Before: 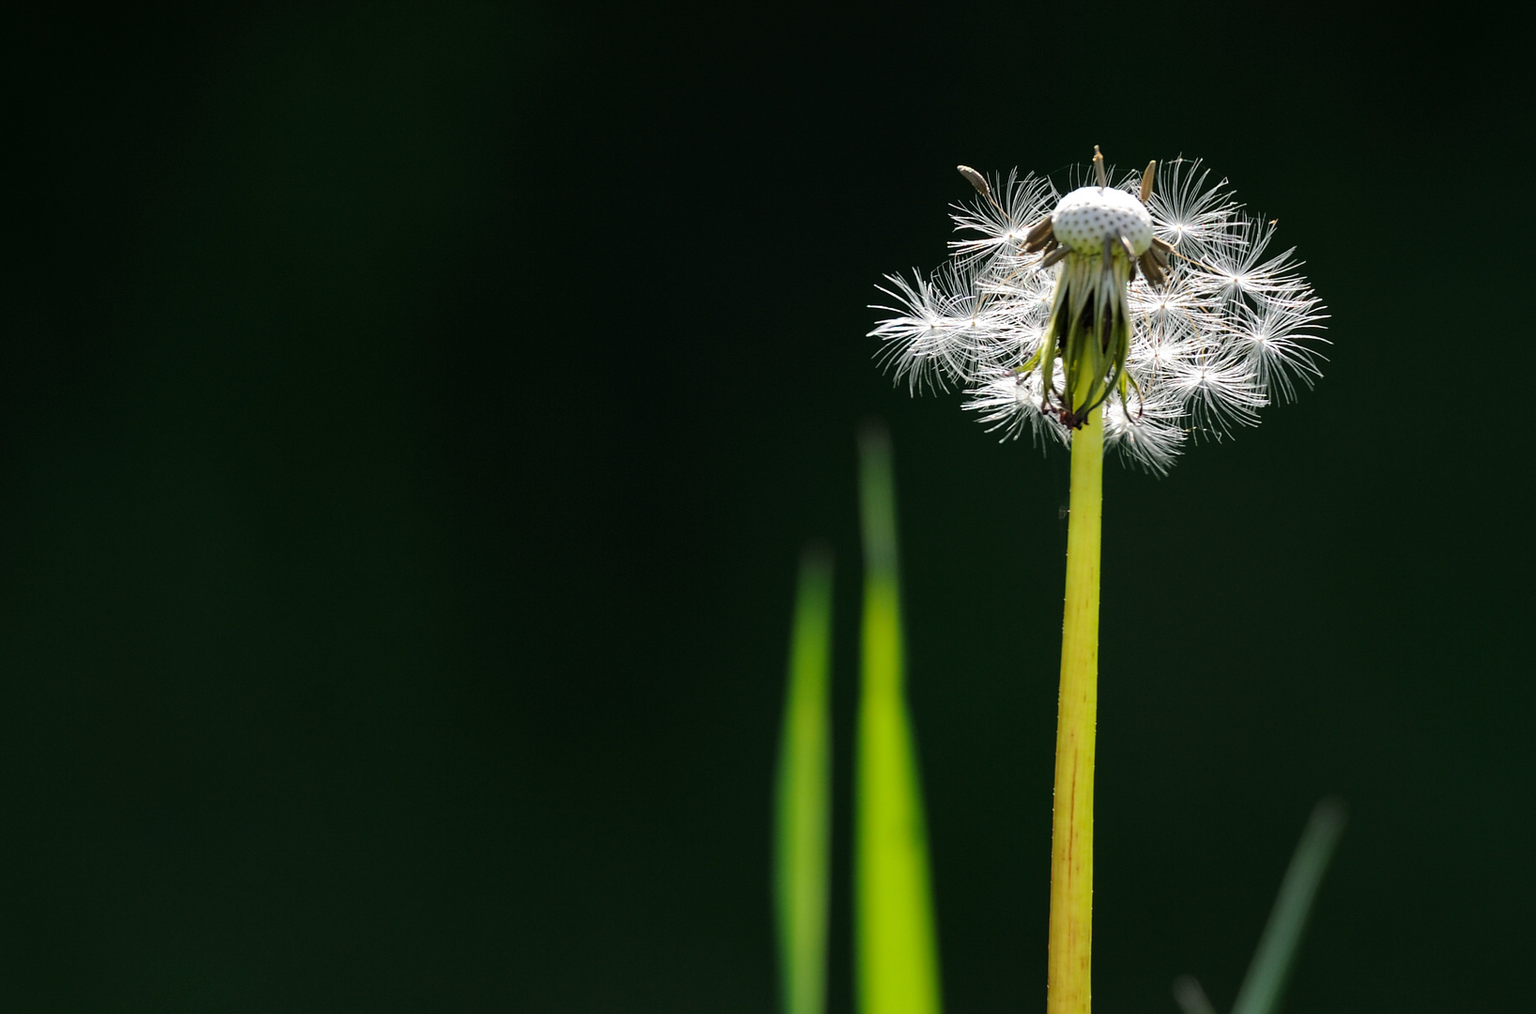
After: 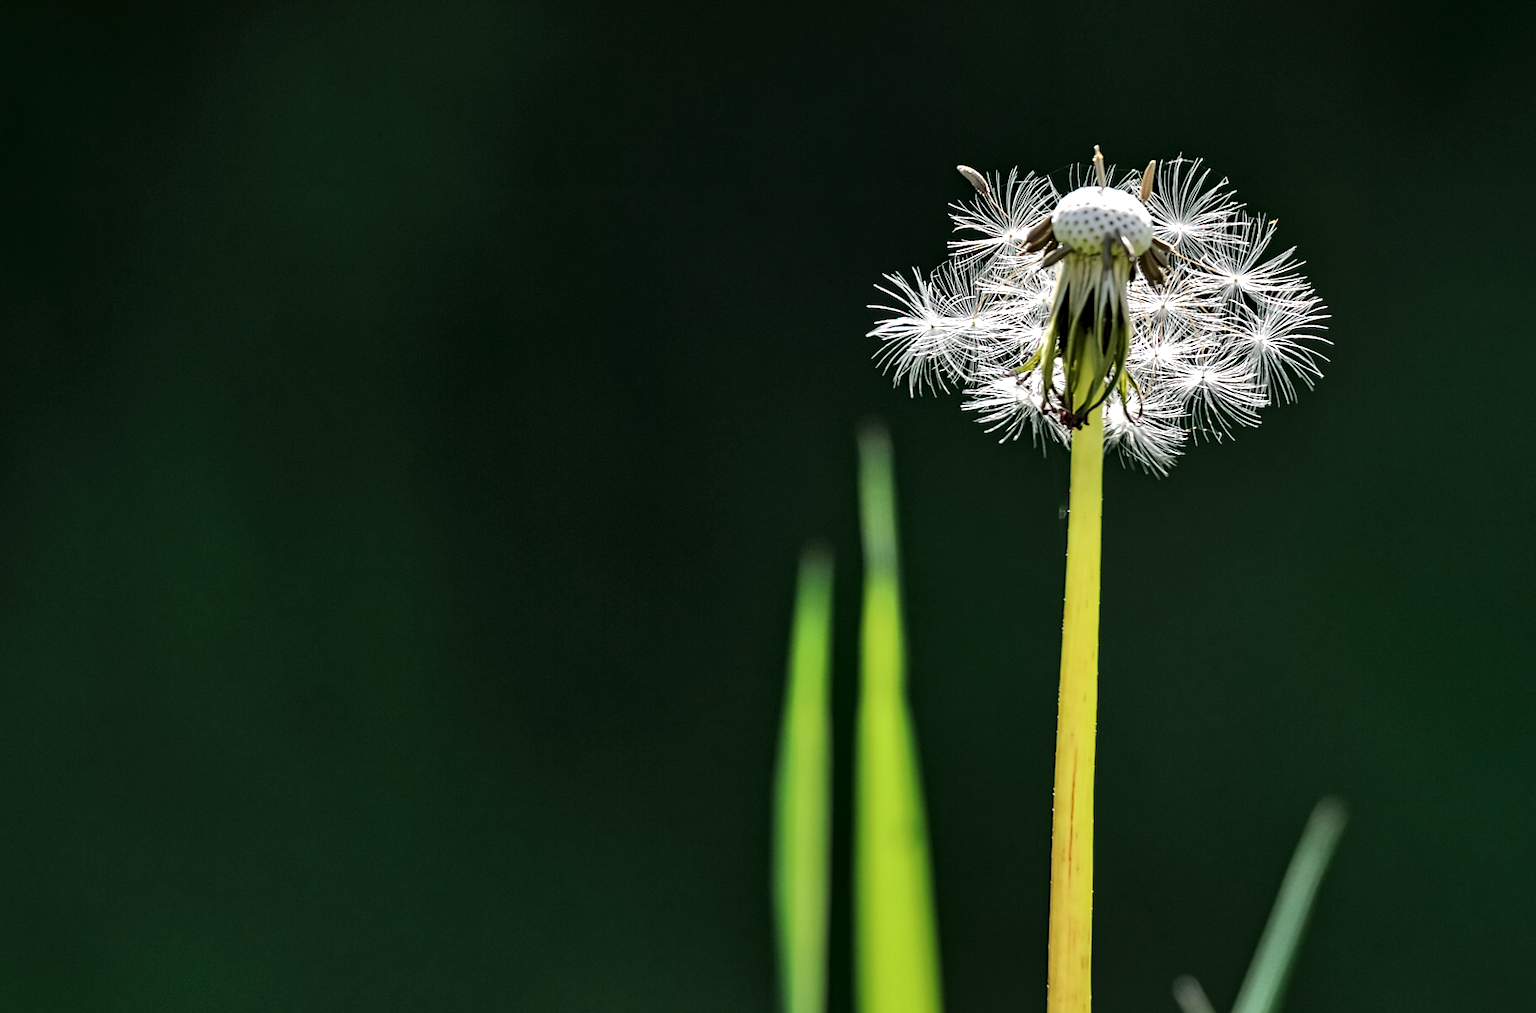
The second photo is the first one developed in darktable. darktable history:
local contrast: highlights 100%, shadows 100%, detail 120%, midtone range 0.2
contrast equalizer: octaves 7, y [[0.502, 0.517, 0.543, 0.576, 0.611, 0.631], [0.5 ×6], [0.5 ×6], [0 ×6], [0 ×6]]
shadows and highlights: soften with gaussian
color zones: curves: ch1 [(0, 0.469) (0.01, 0.469) (0.12, 0.446) (0.248, 0.469) (0.5, 0.5) (0.748, 0.5) (0.99, 0.469) (1, 0.469)]
astrophoto denoise: on, module defaults
